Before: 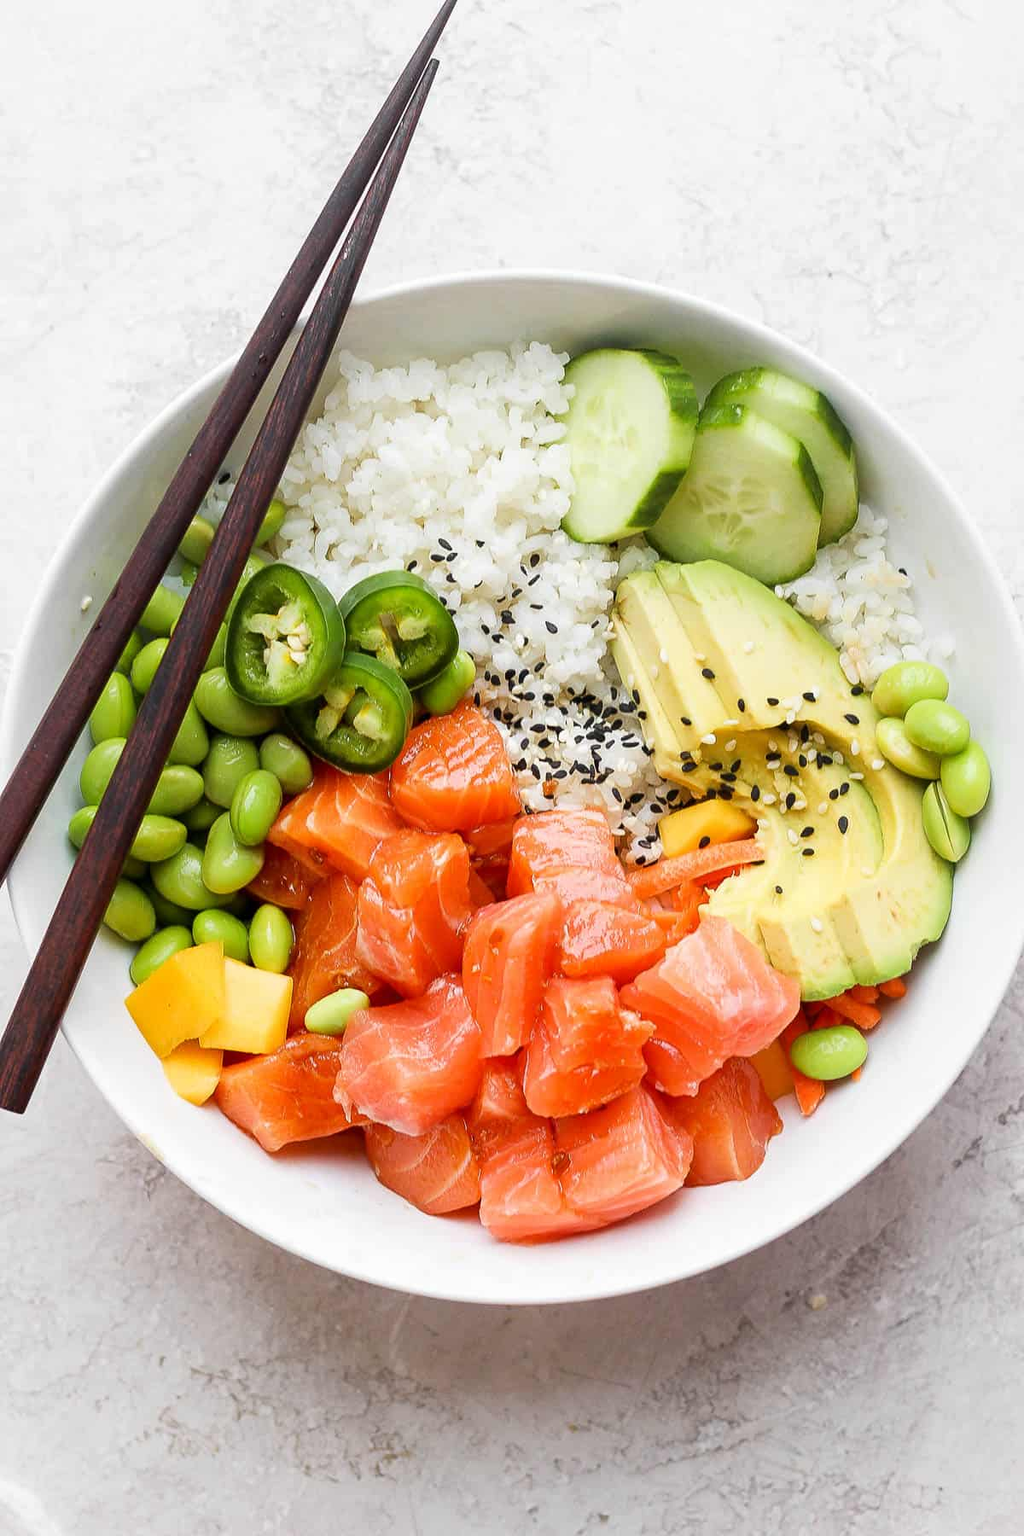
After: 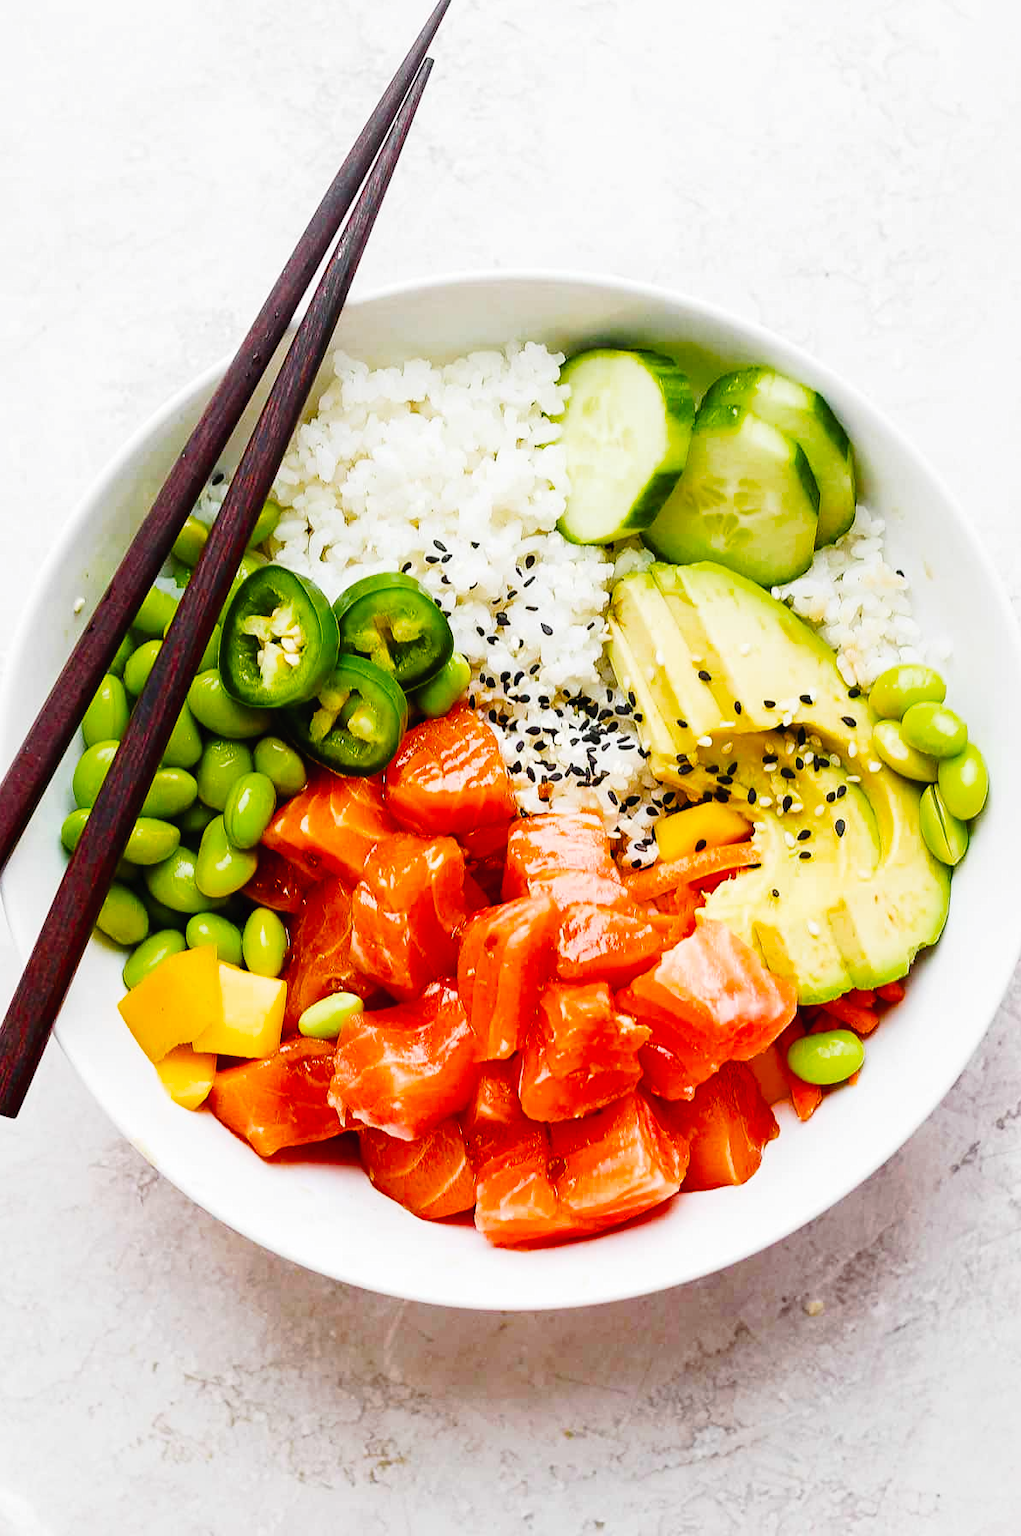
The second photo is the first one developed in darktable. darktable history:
color balance rgb: power › luminance -3.999%, power › hue 144.37°, perceptual saturation grading › global saturation 25.358%, saturation formula JzAzBz (2021)
crop and rotate: left 0.788%, top 0.133%, bottom 0.376%
tone curve: curves: ch0 [(0, 0) (0.003, 0.016) (0.011, 0.019) (0.025, 0.023) (0.044, 0.029) (0.069, 0.042) (0.1, 0.068) (0.136, 0.101) (0.177, 0.143) (0.224, 0.21) (0.277, 0.289) (0.335, 0.379) (0.399, 0.476) (0.468, 0.569) (0.543, 0.654) (0.623, 0.75) (0.709, 0.822) (0.801, 0.893) (0.898, 0.946) (1, 1)], preserve colors none
